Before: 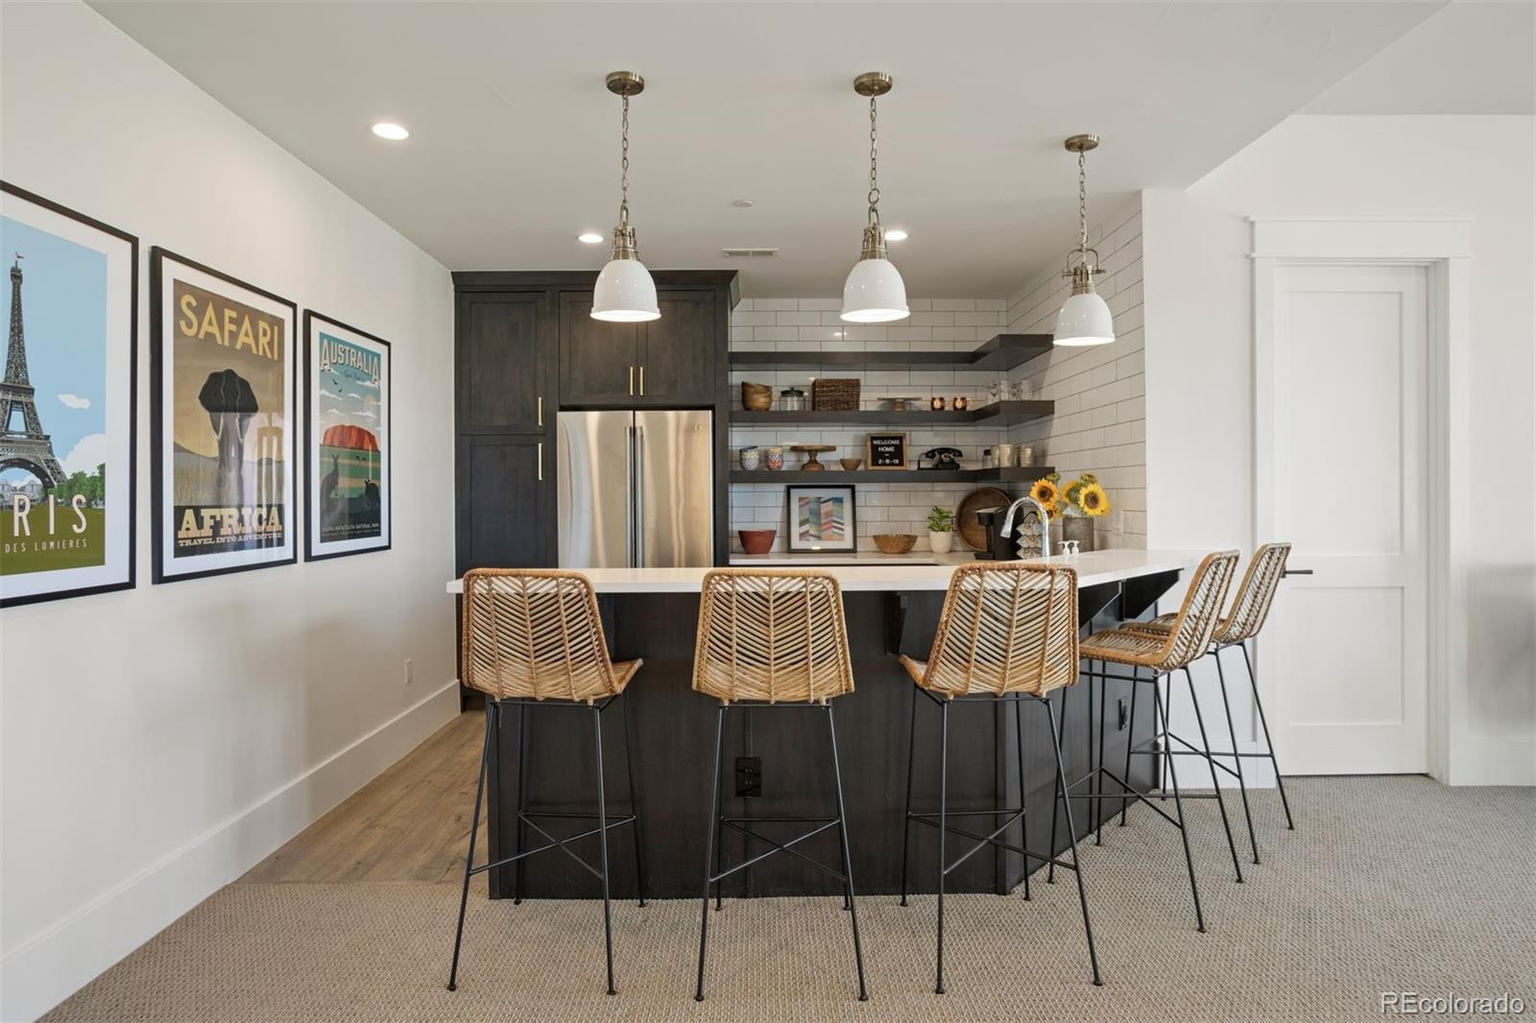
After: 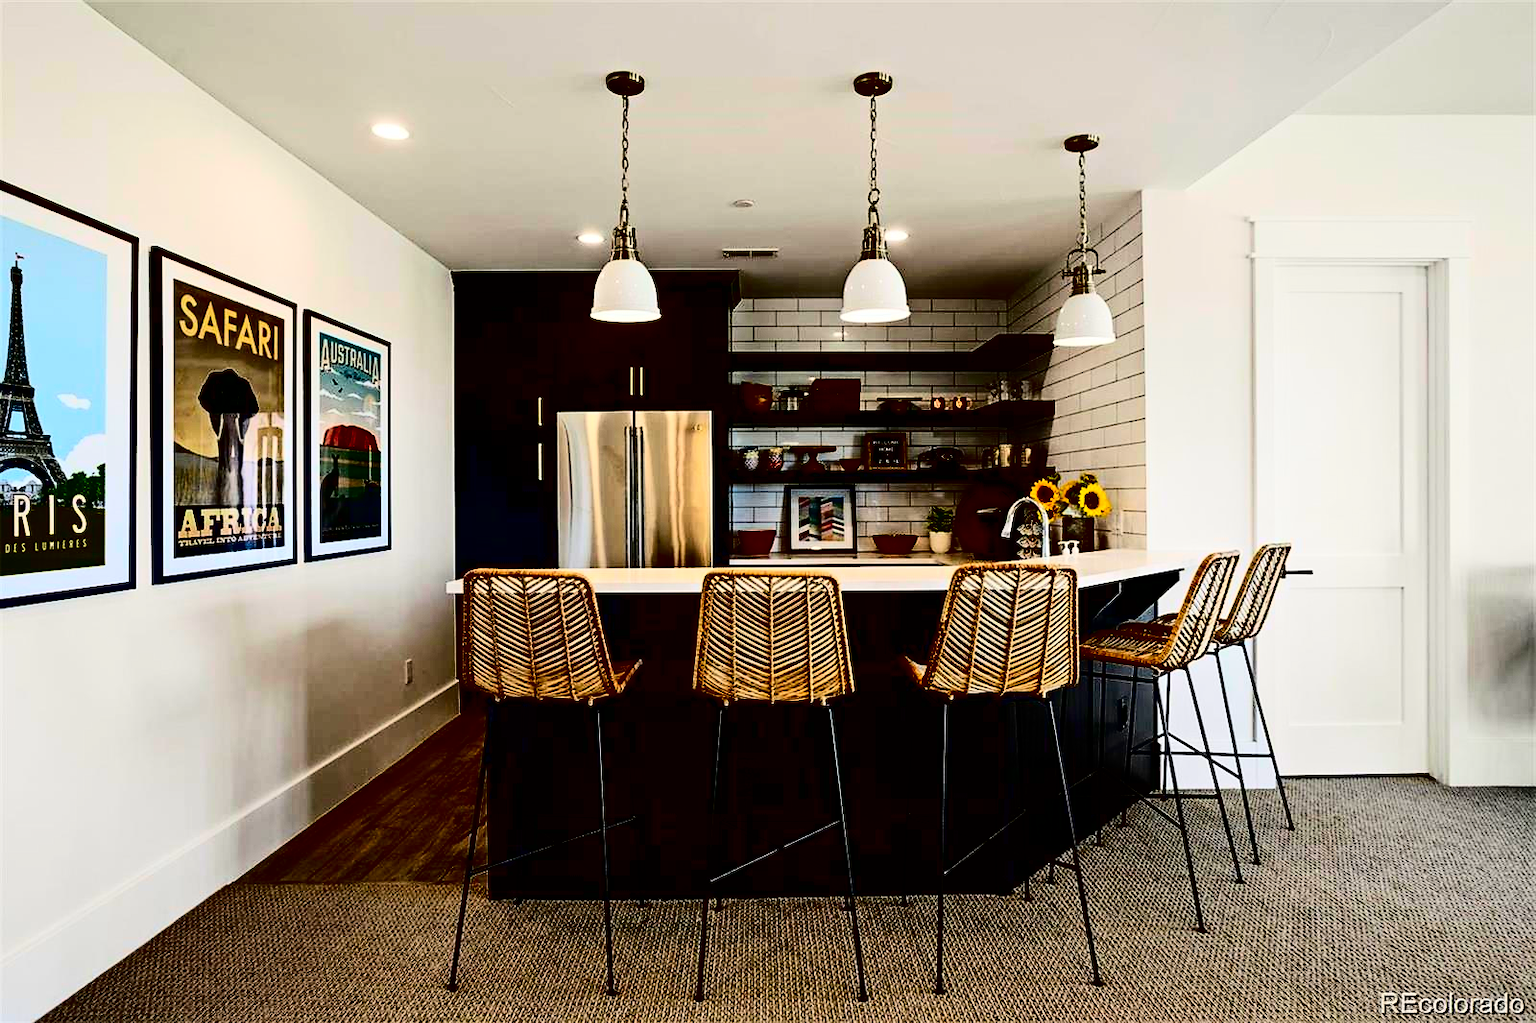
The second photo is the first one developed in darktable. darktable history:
contrast brightness saturation: contrast 0.768, brightness -0.993, saturation 0.996
sharpen: radius 1.606, amount 0.359, threshold 1.255
